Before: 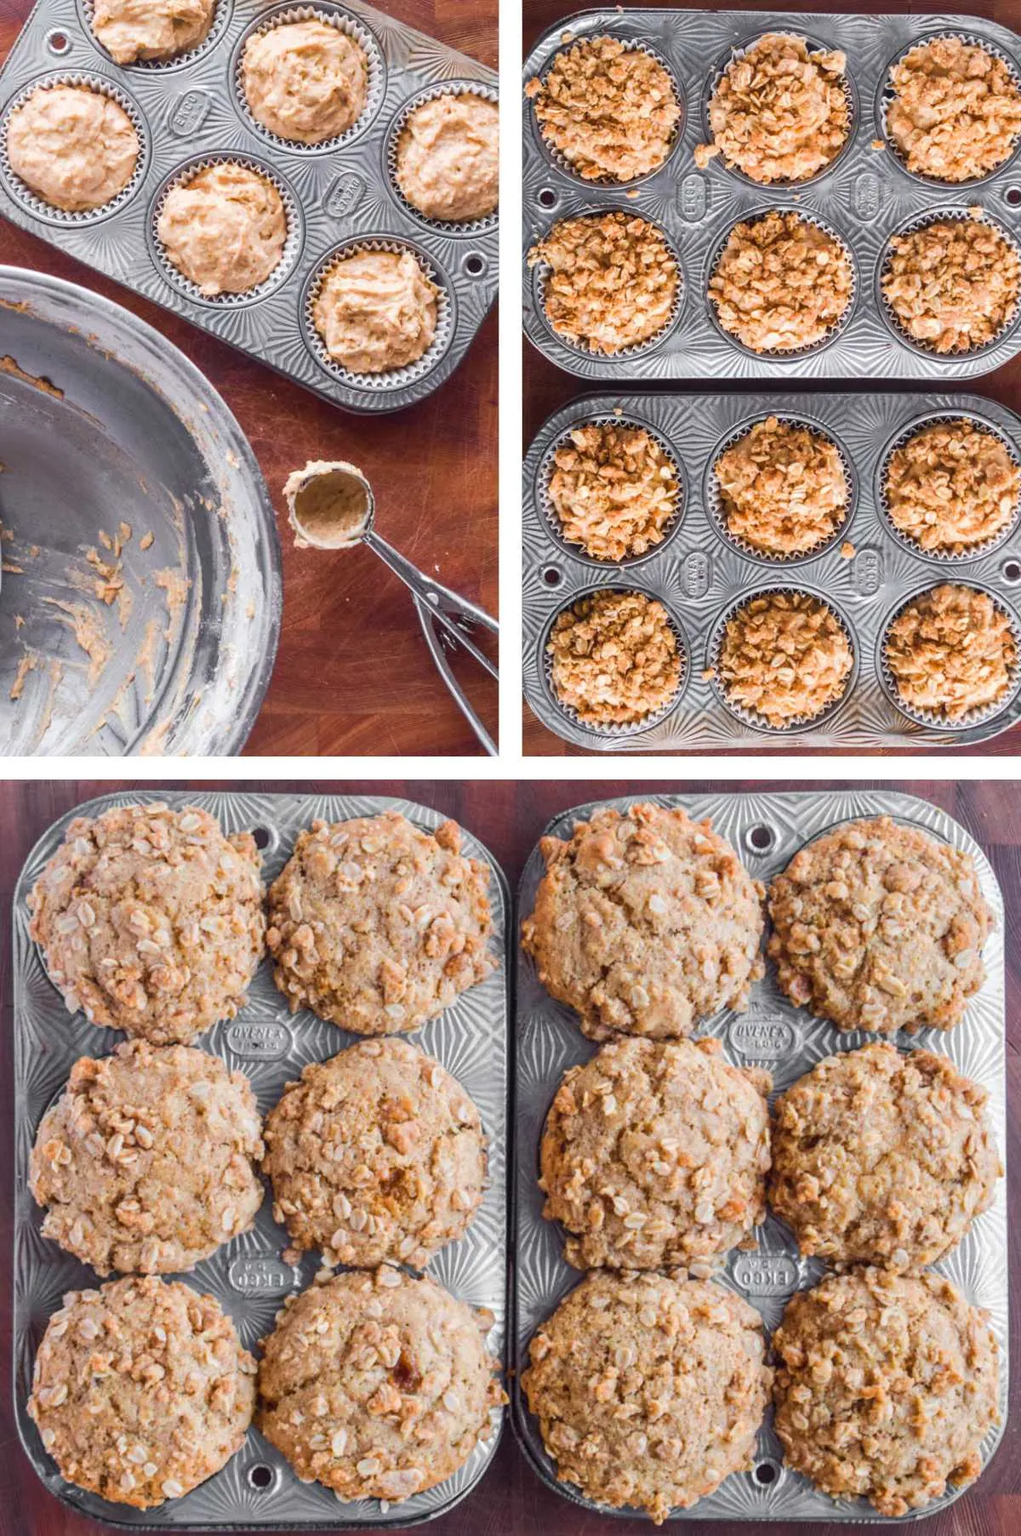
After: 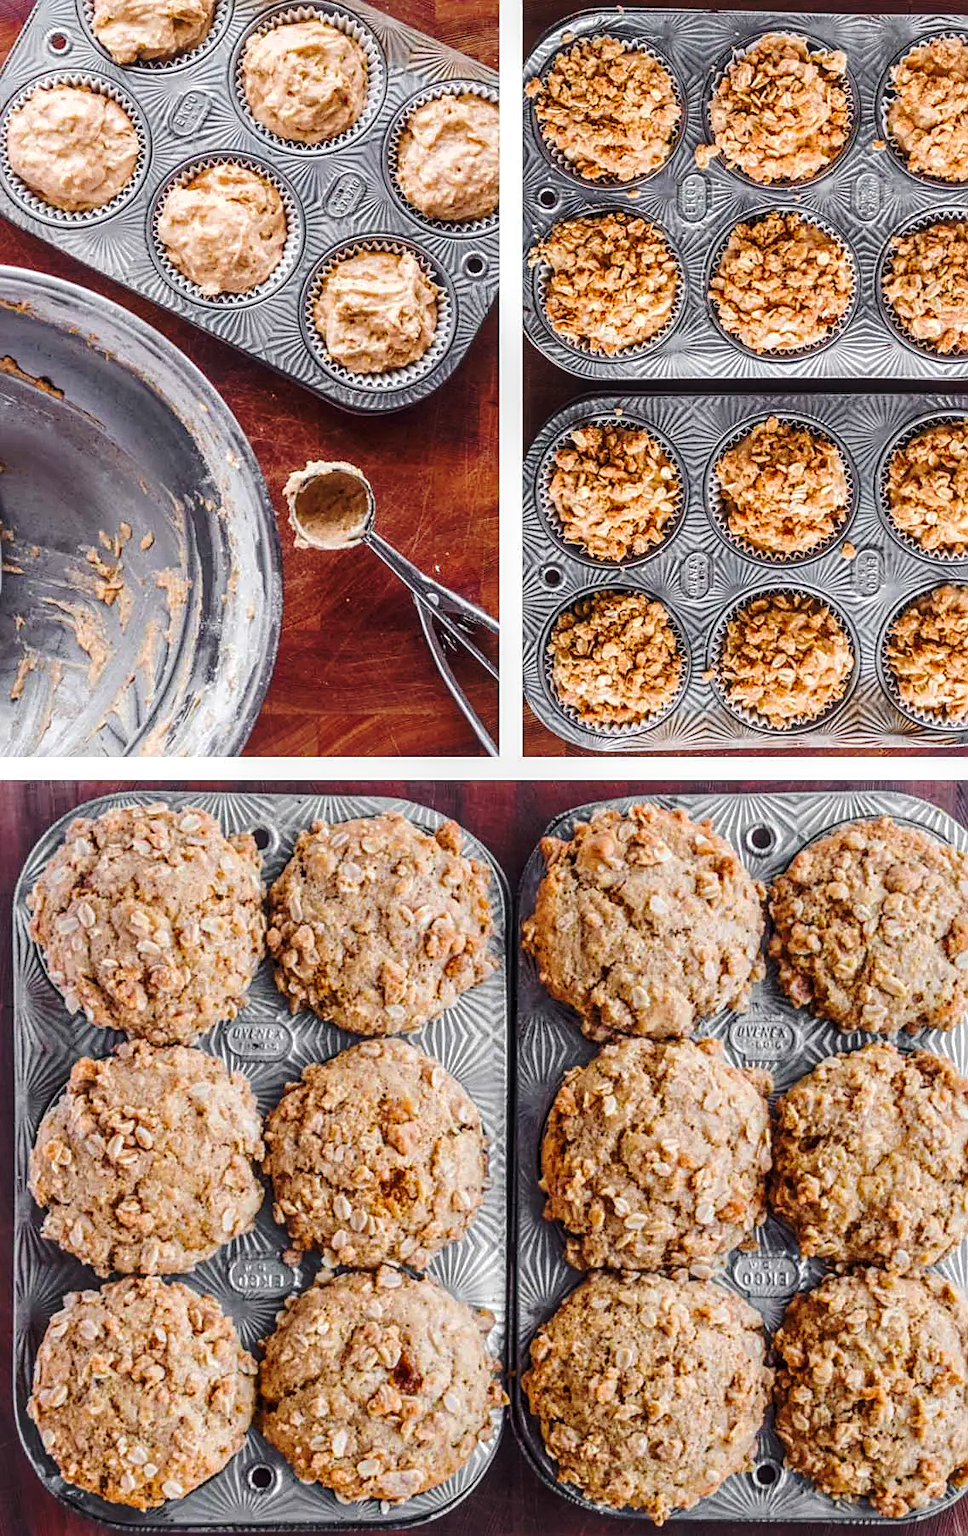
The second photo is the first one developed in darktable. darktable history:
local contrast: on, module defaults
crop and rotate: left 0%, right 5.169%
sharpen: on, module defaults
base curve: curves: ch0 [(0, 0) (0.073, 0.04) (0.157, 0.139) (0.492, 0.492) (0.758, 0.758) (1, 1)], preserve colors none
